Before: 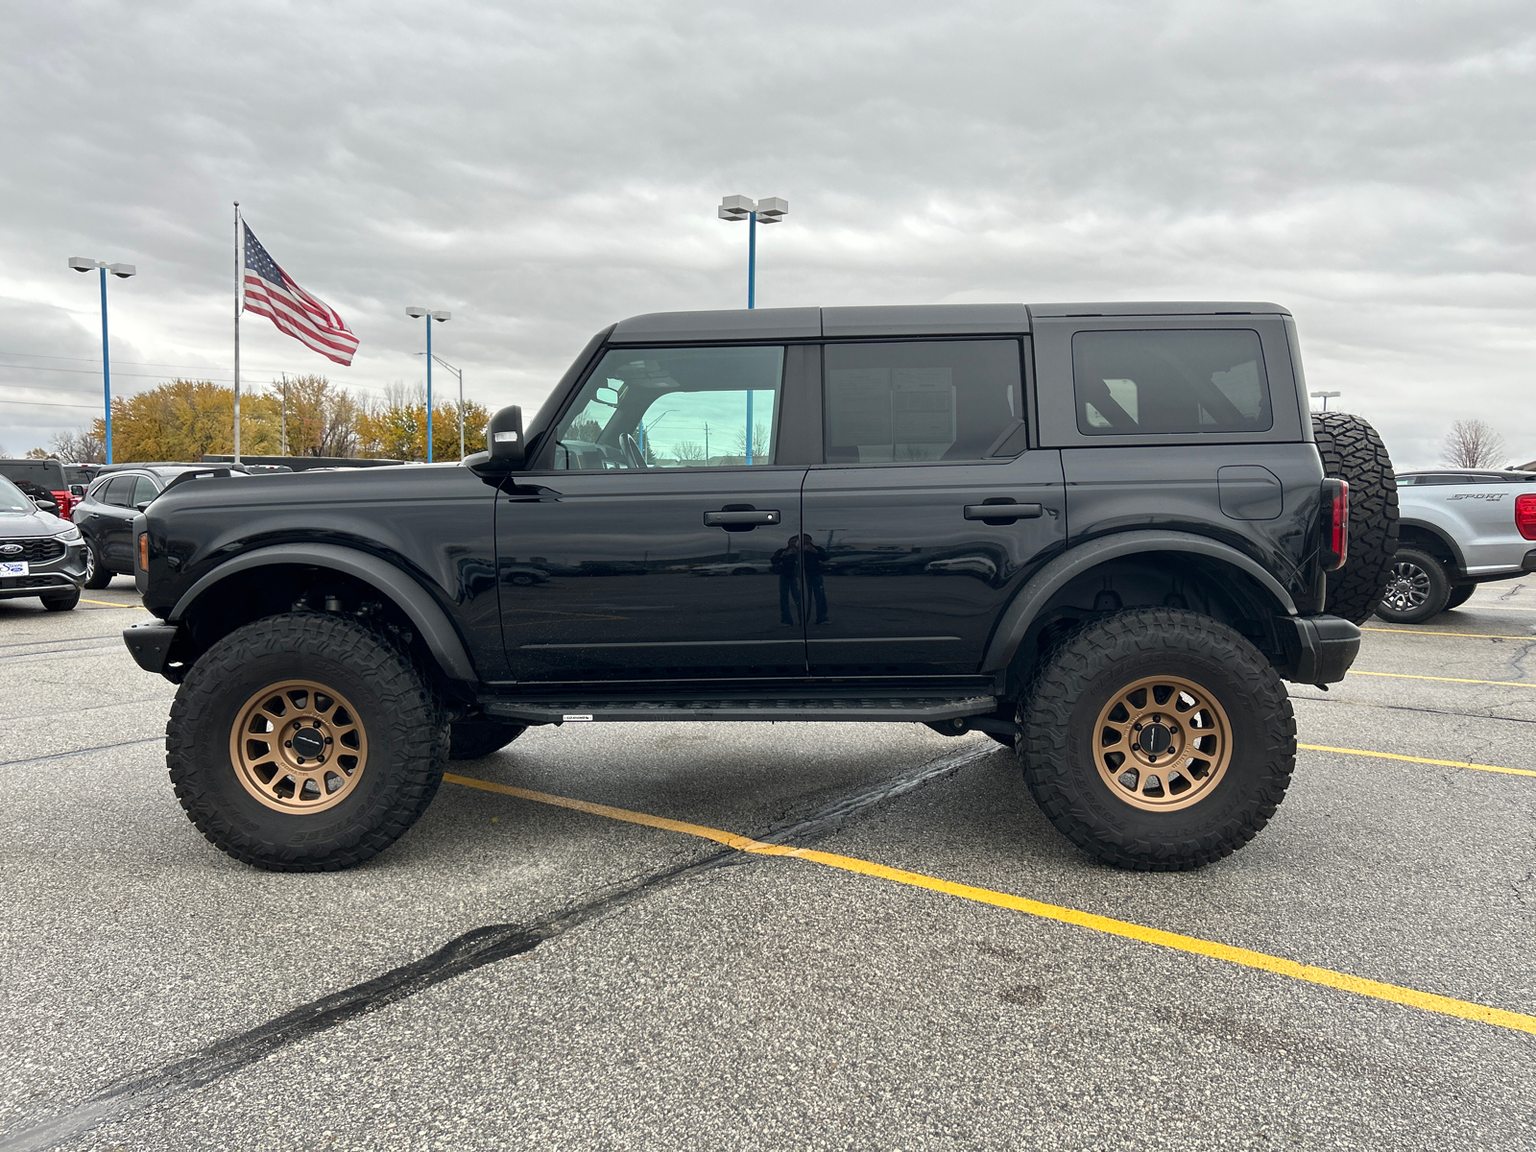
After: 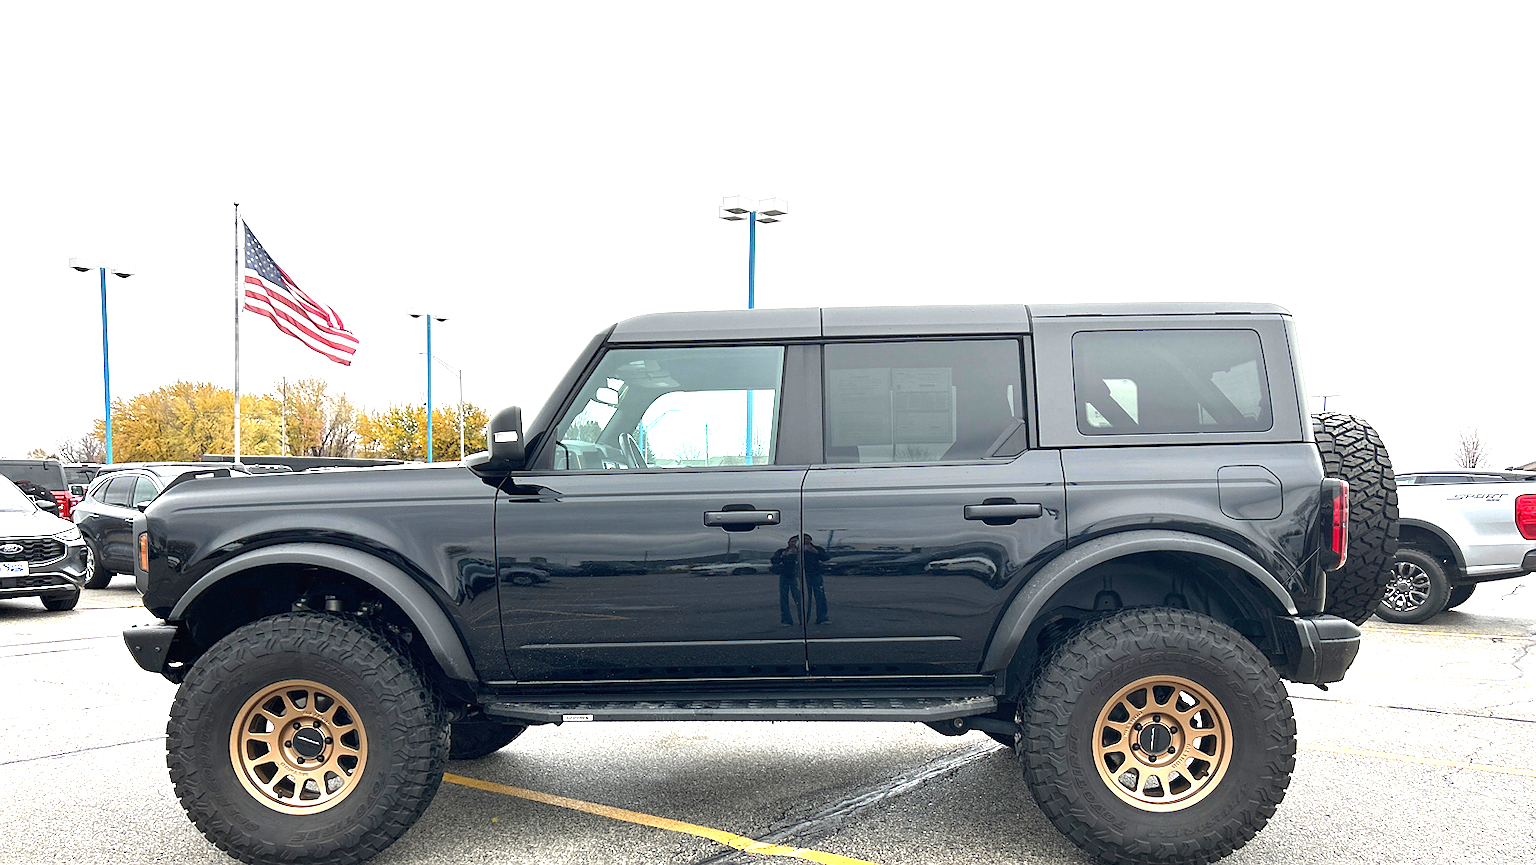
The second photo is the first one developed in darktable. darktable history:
crop: bottom 24.826%
sharpen: radius 1.011, threshold 0.944
exposure: black level correction 0, exposure 1.4 EV, compensate exposure bias true, compensate highlight preservation false
